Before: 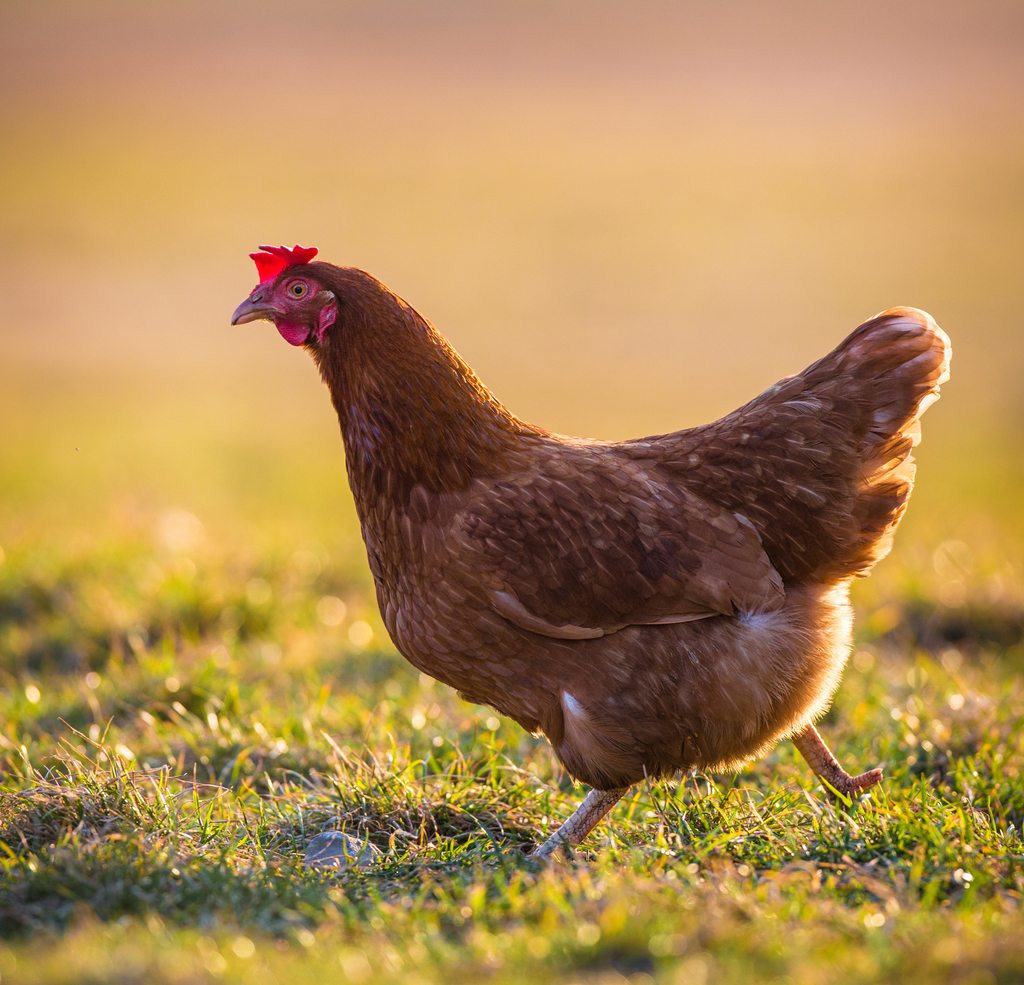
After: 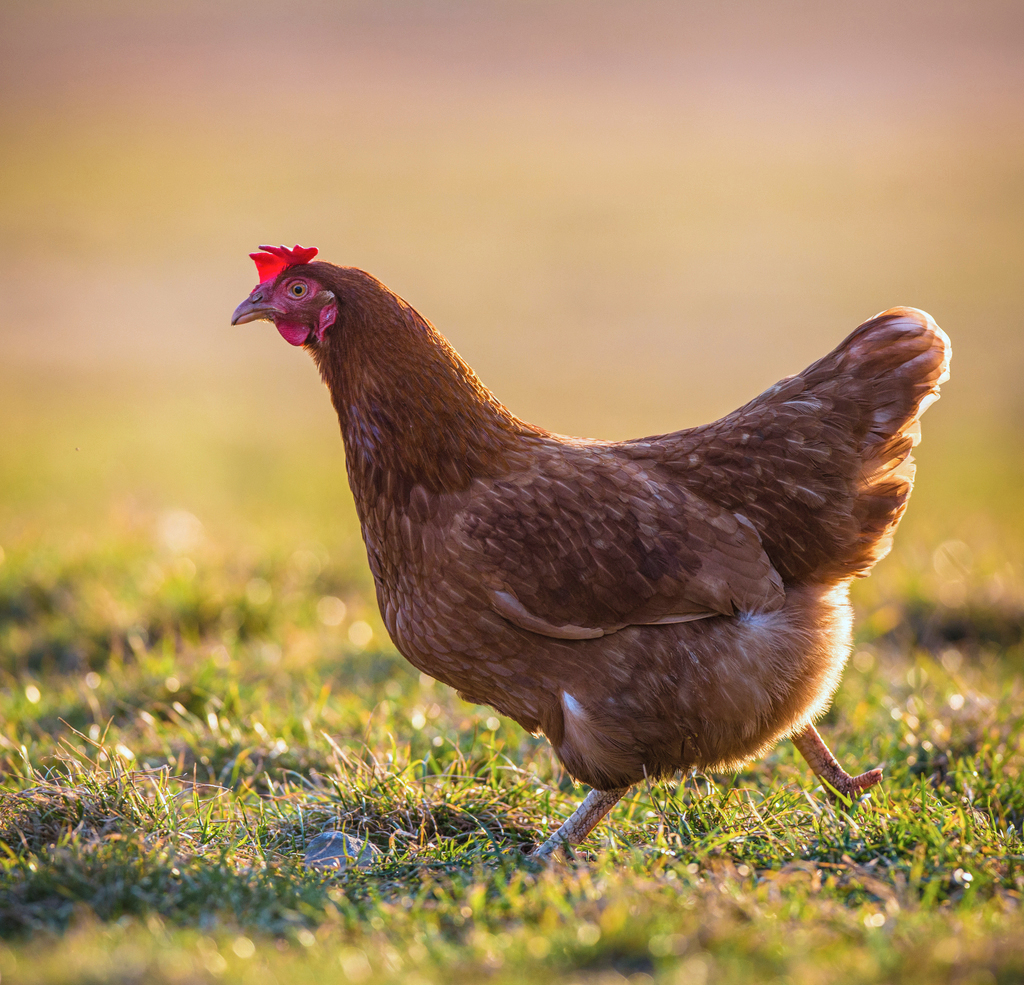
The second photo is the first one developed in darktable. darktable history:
local contrast: detail 110%
color correction: highlights a* -4.18, highlights b* -10.81
